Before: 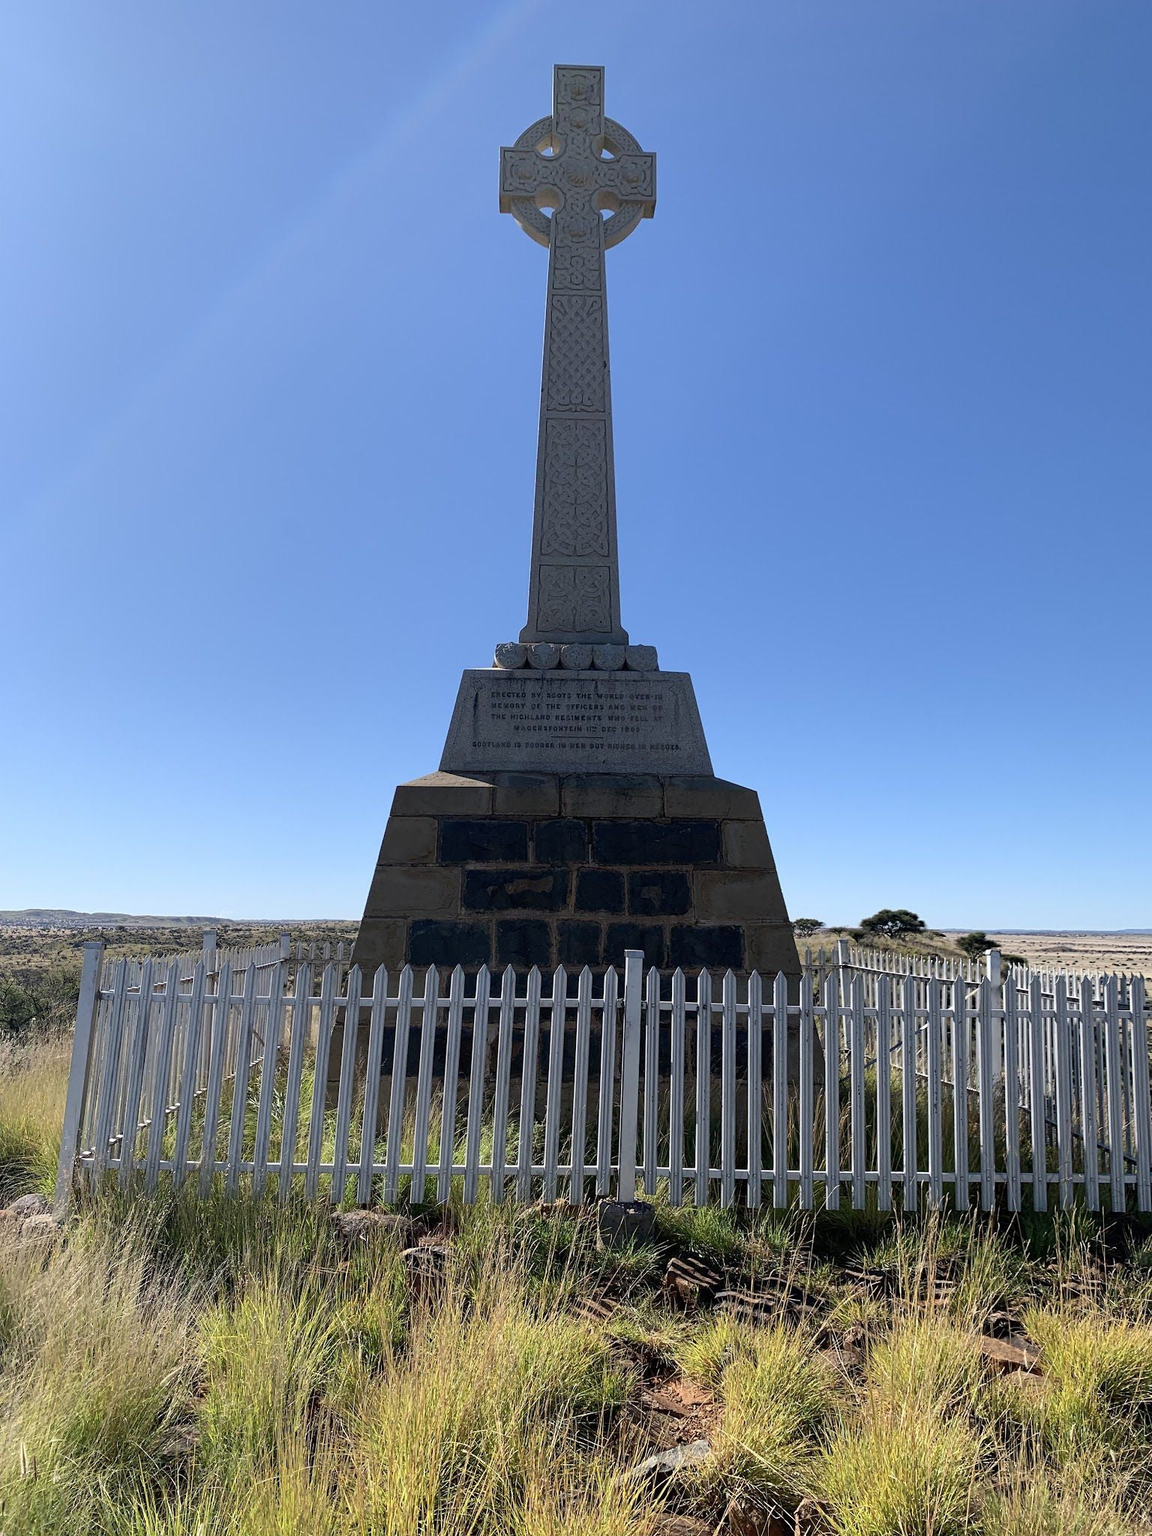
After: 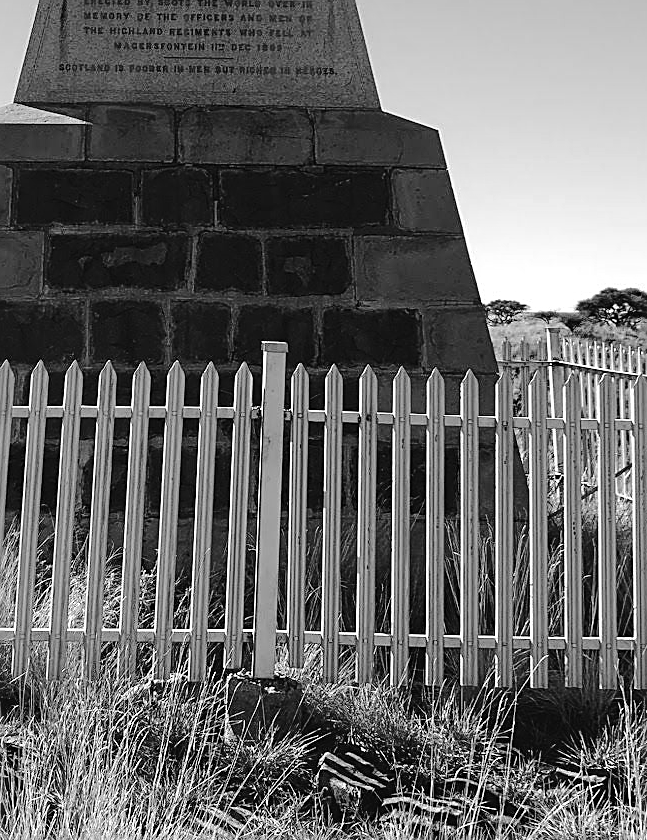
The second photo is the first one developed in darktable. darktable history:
sharpen: on, module defaults
color balance rgb: perceptual saturation grading › global saturation 25%, perceptual brilliance grading › mid-tones 10%, perceptual brilliance grading › shadows 15%, global vibrance 20%
exposure: black level correction -0.005, exposure 0.622 EV, compensate highlight preservation false
crop: left 37.221%, top 45.169%, right 20.63%, bottom 13.777%
monochrome: a 14.95, b -89.96
contrast brightness saturation: contrast 0.1, brightness -0.26, saturation 0.14
base curve: curves: ch0 [(0, 0) (0.158, 0.273) (0.879, 0.895) (1, 1)], preserve colors none
